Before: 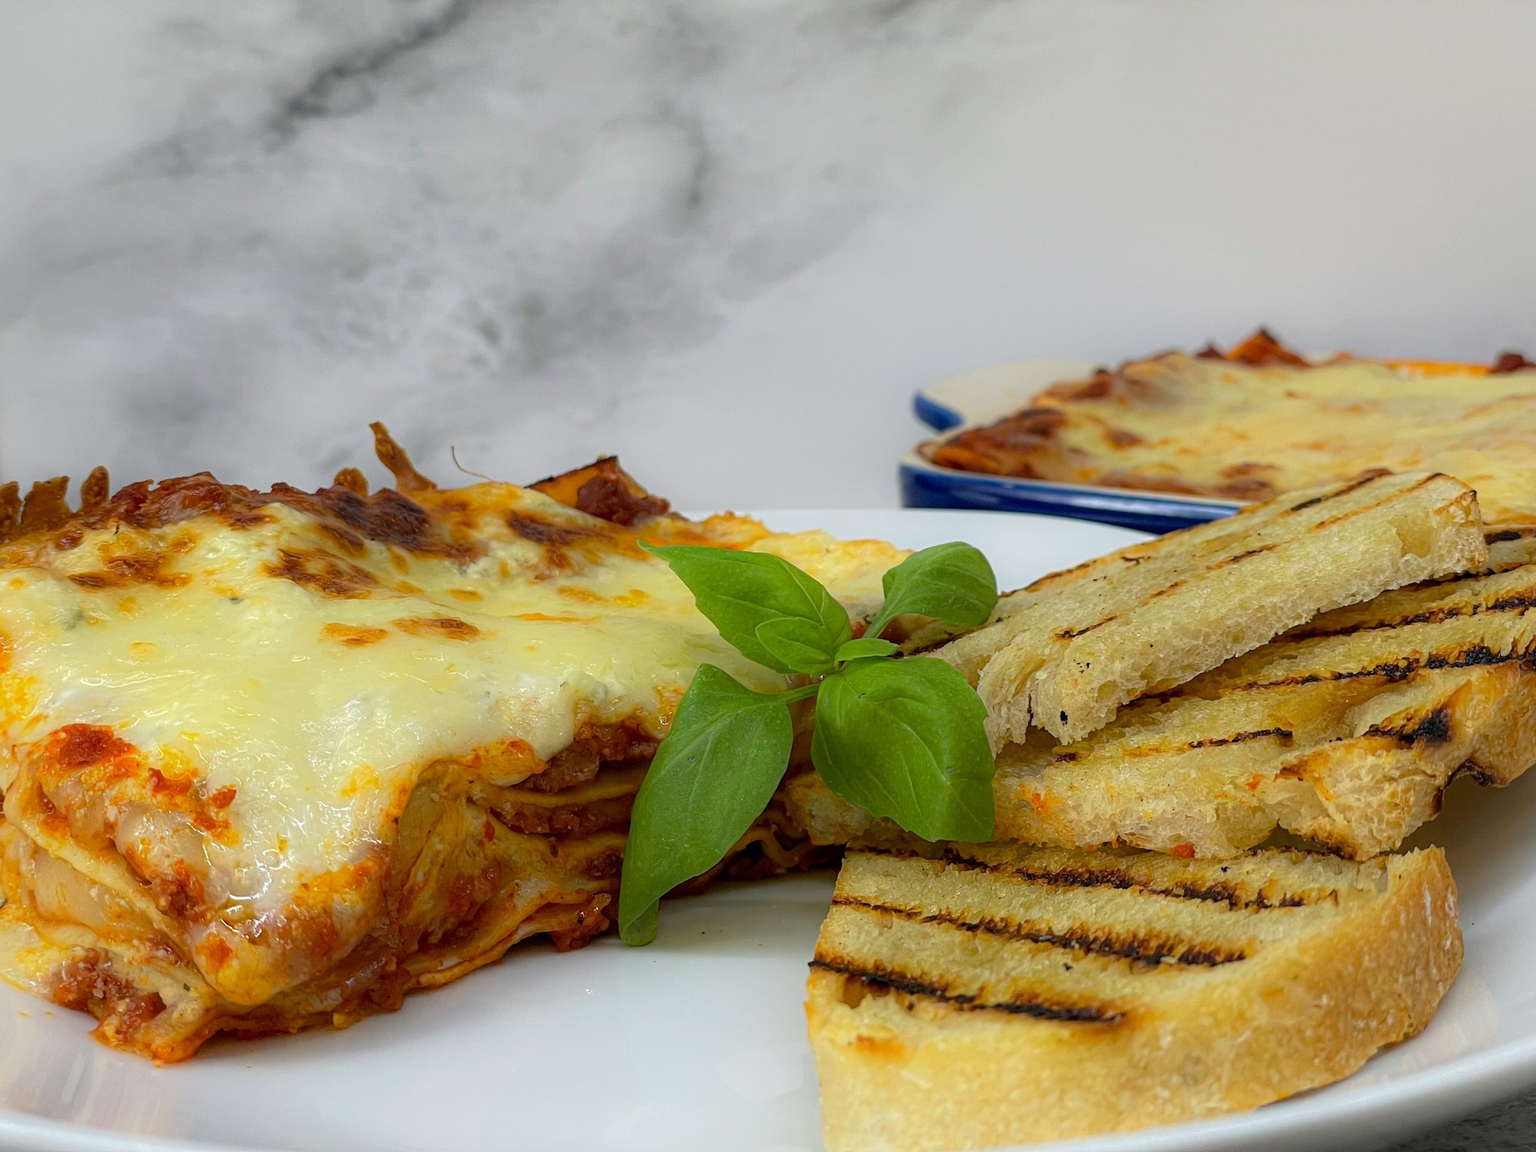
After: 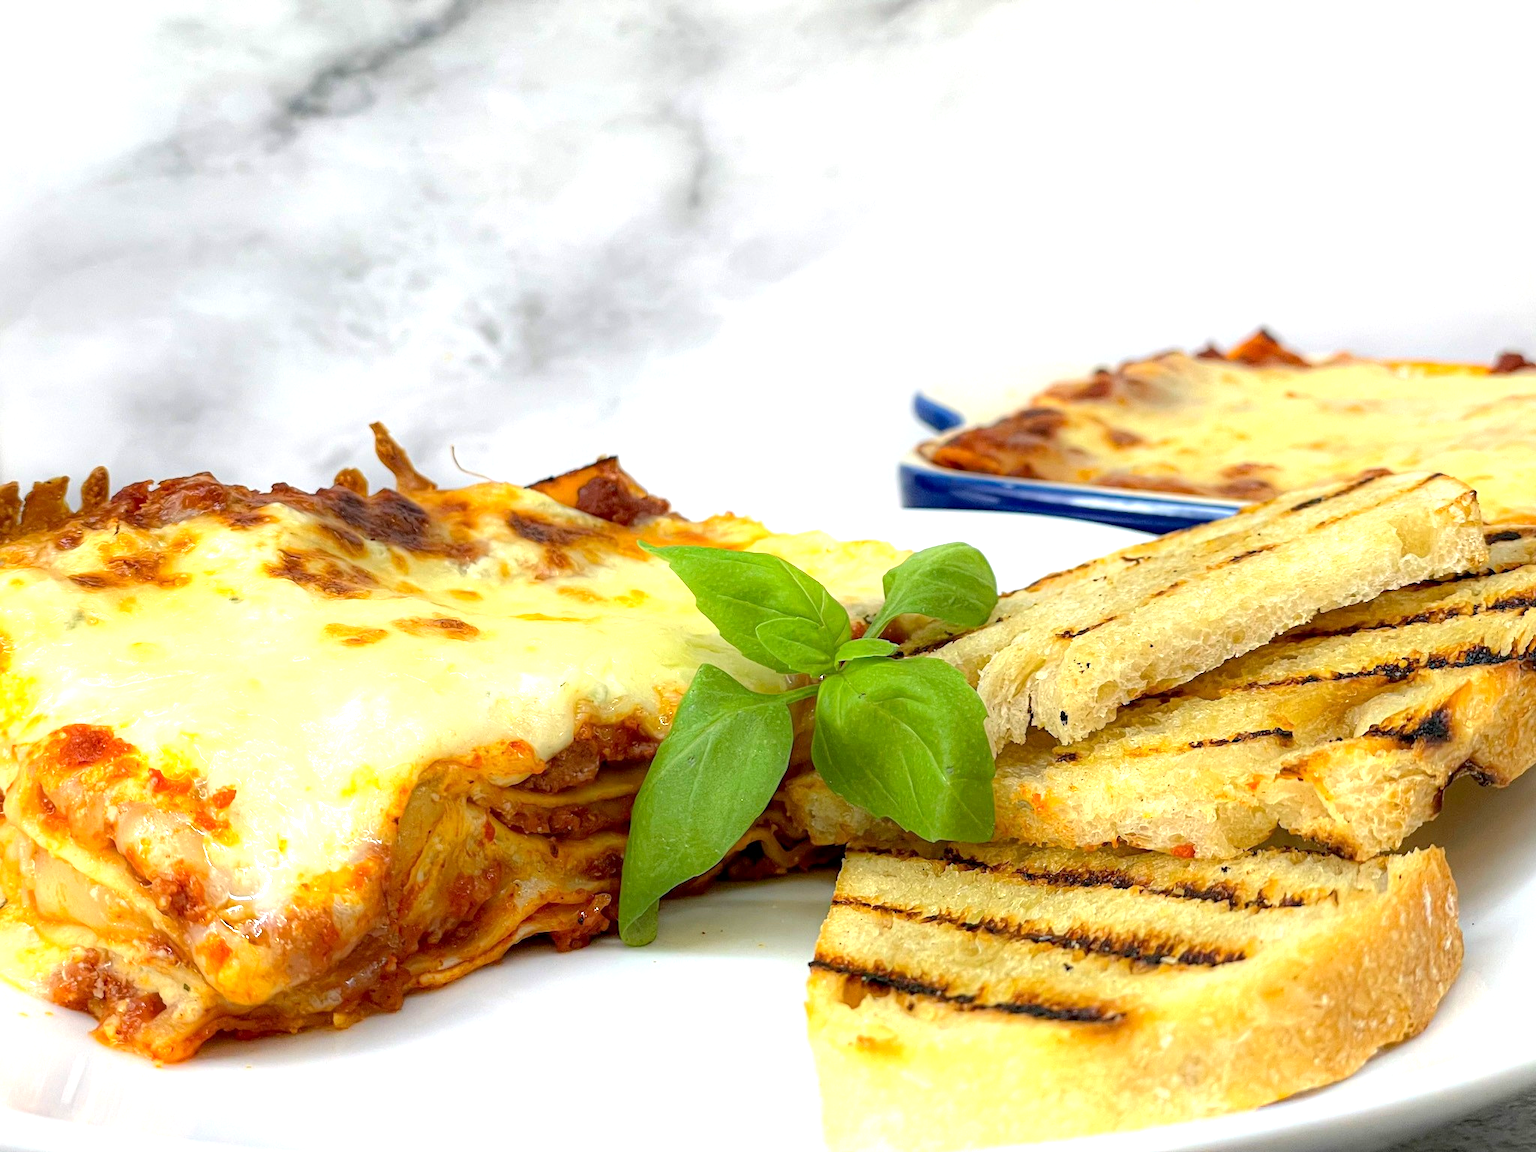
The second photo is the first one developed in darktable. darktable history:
exposure: black level correction 0.001, exposure 1.116 EV, compensate highlight preservation false
